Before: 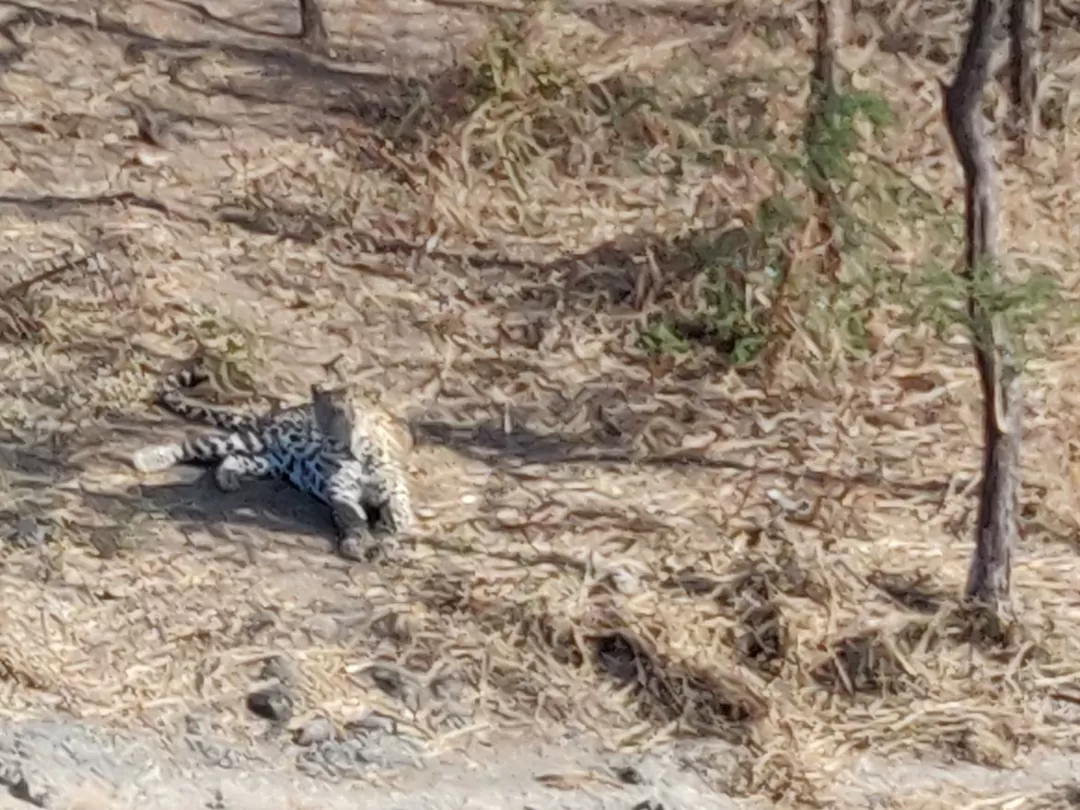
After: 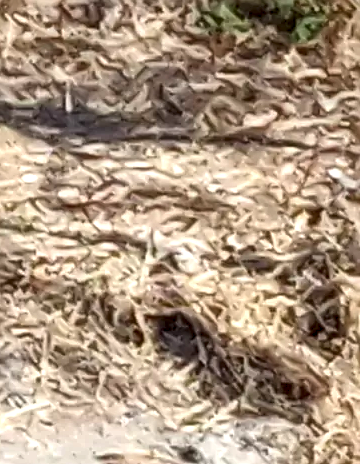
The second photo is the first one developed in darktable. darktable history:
exposure: exposure 0.563 EV, compensate highlight preservation false
levels: white 99.89%, levels [0, 0.492, 0.984]
contrast brightness saturation: contrast 0.068, brightness -0.147, saturation 0.119
crop: left 40.734%, top 39.636%, right 25.87%, bottom 2.995%
sharpen: amount 0.573
